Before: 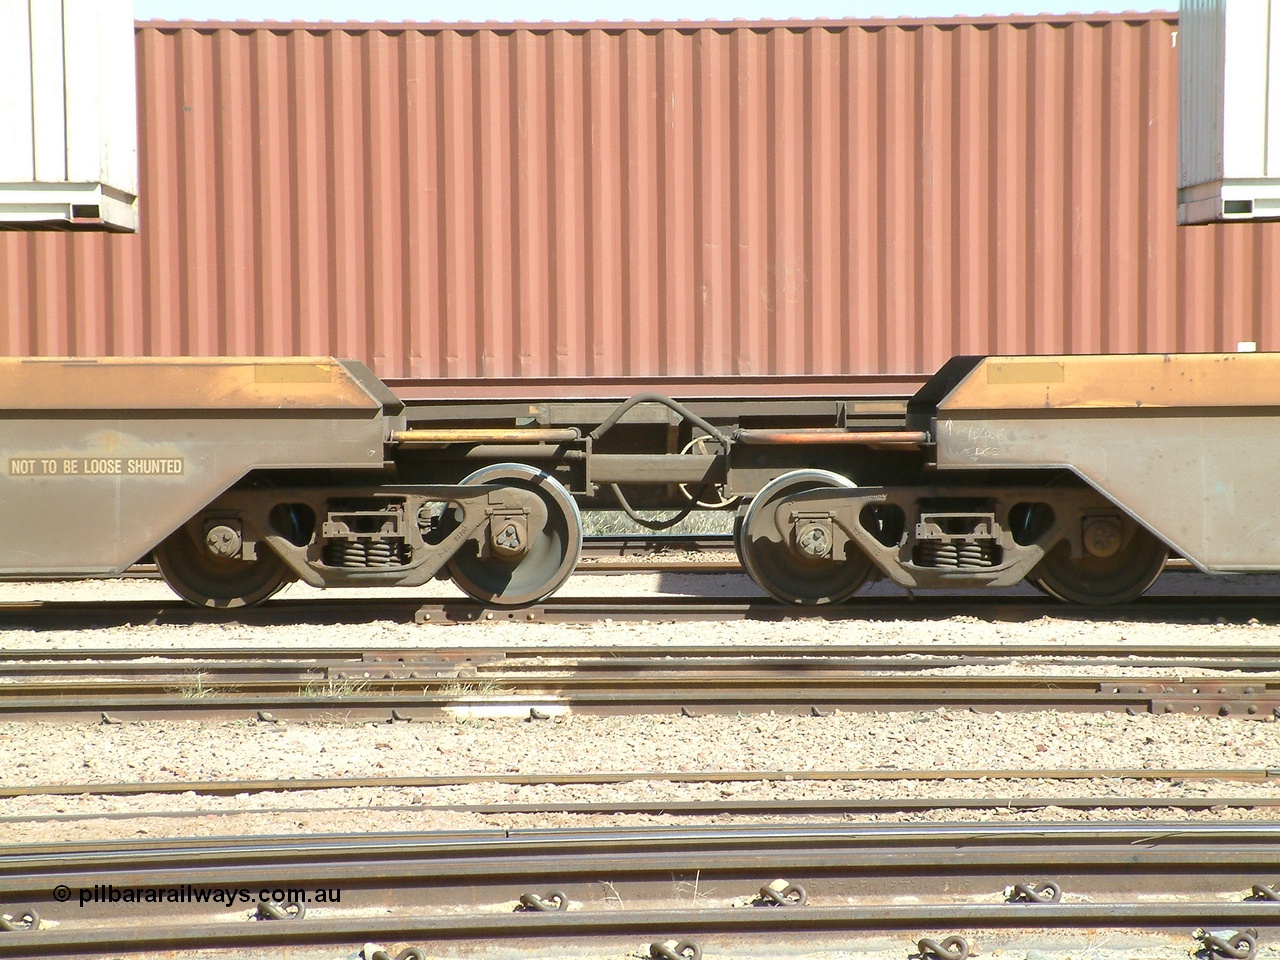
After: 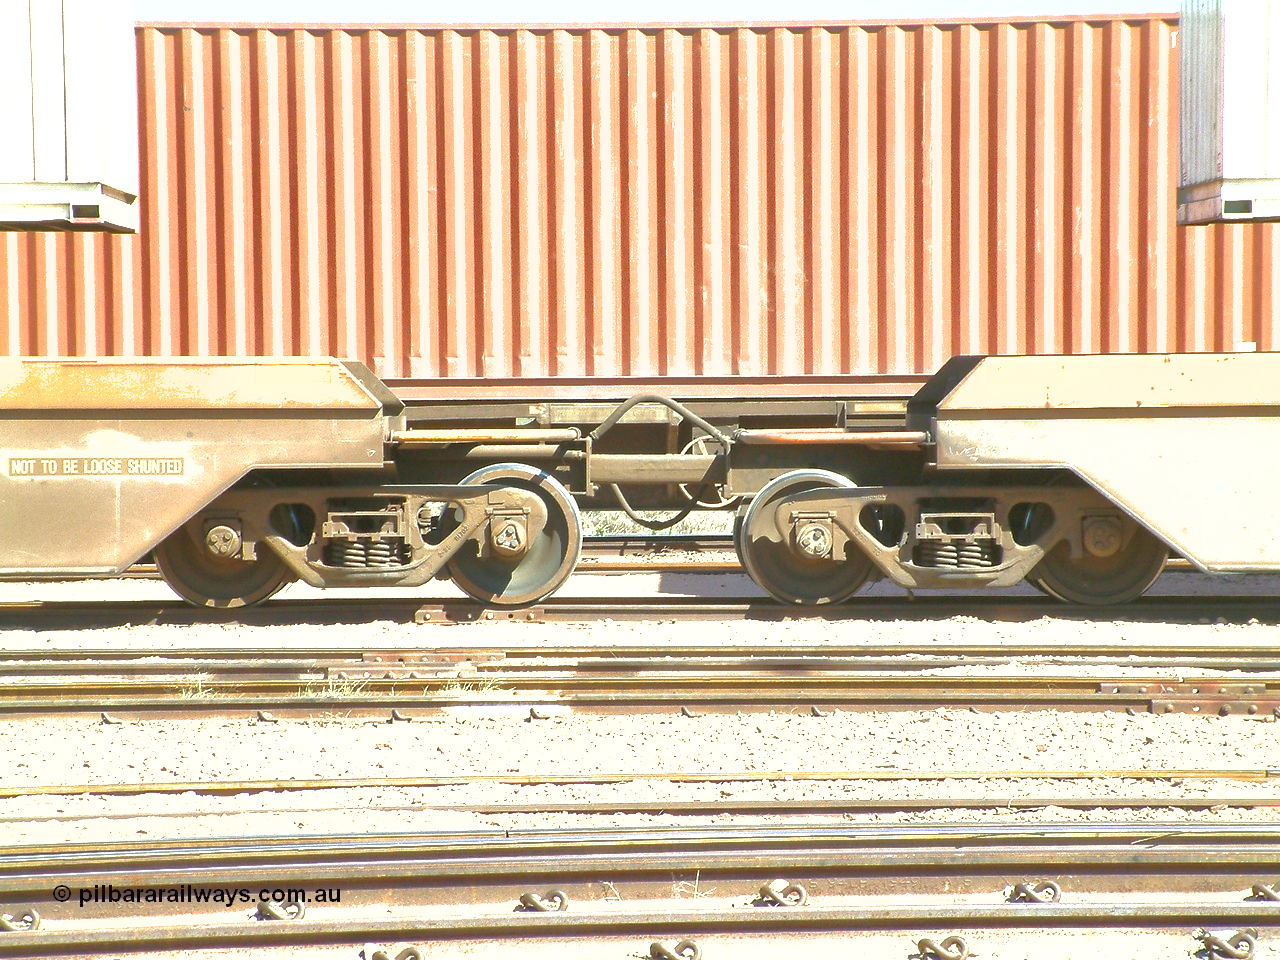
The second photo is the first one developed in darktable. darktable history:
exposure: black level correction 0, exposure 1.2 EV, compensate exposure bias true, compensate highlight preservation false
shadows and highlights: highlights -60
